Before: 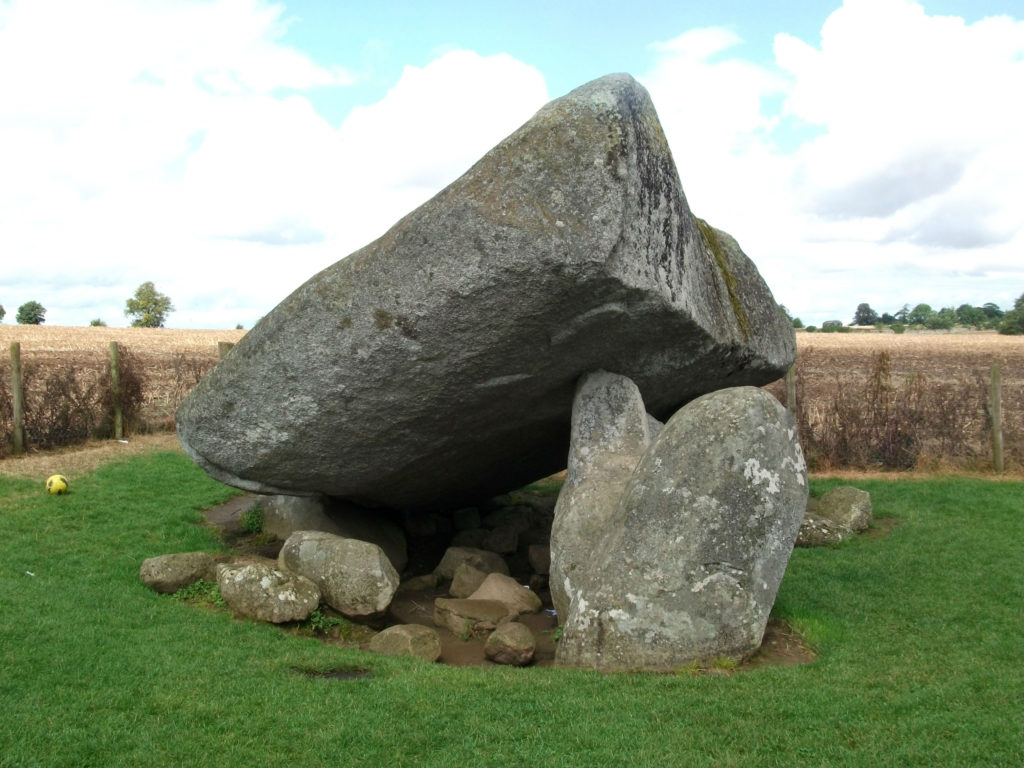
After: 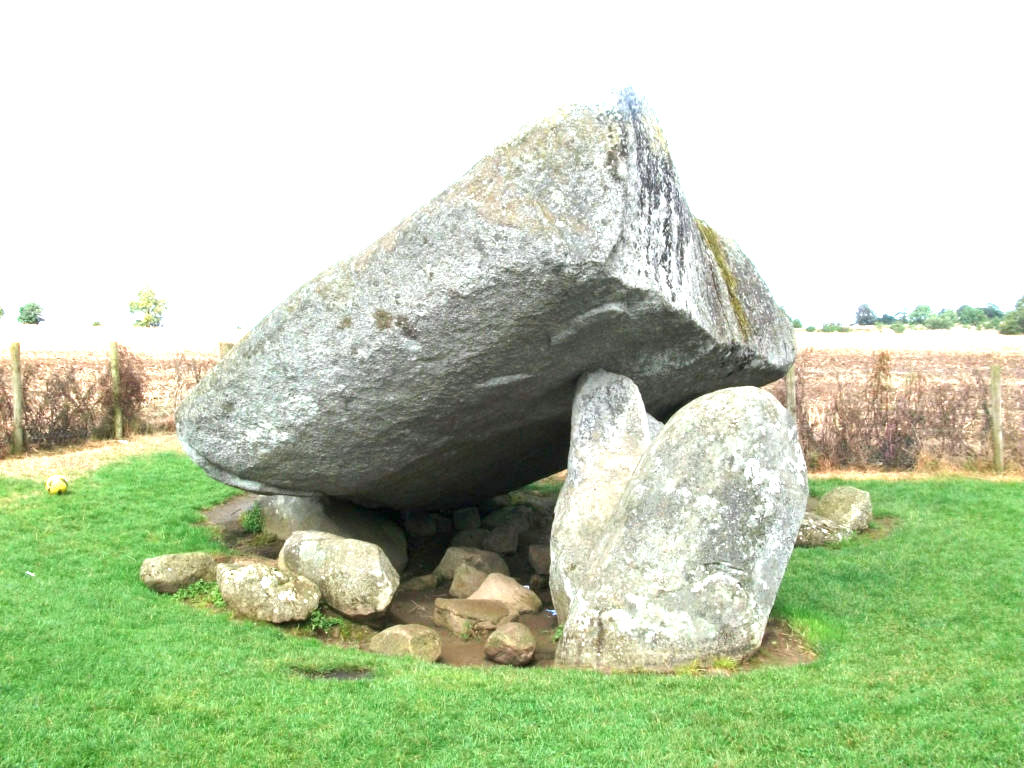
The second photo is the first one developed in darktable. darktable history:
color correction: highlights a* -0.146, highlights b* -5.26, shadows a* -0.12, shadows b* -0.123
exposure: black level correction 0, exposure 1.915 EV, compensate highlight preservation false
